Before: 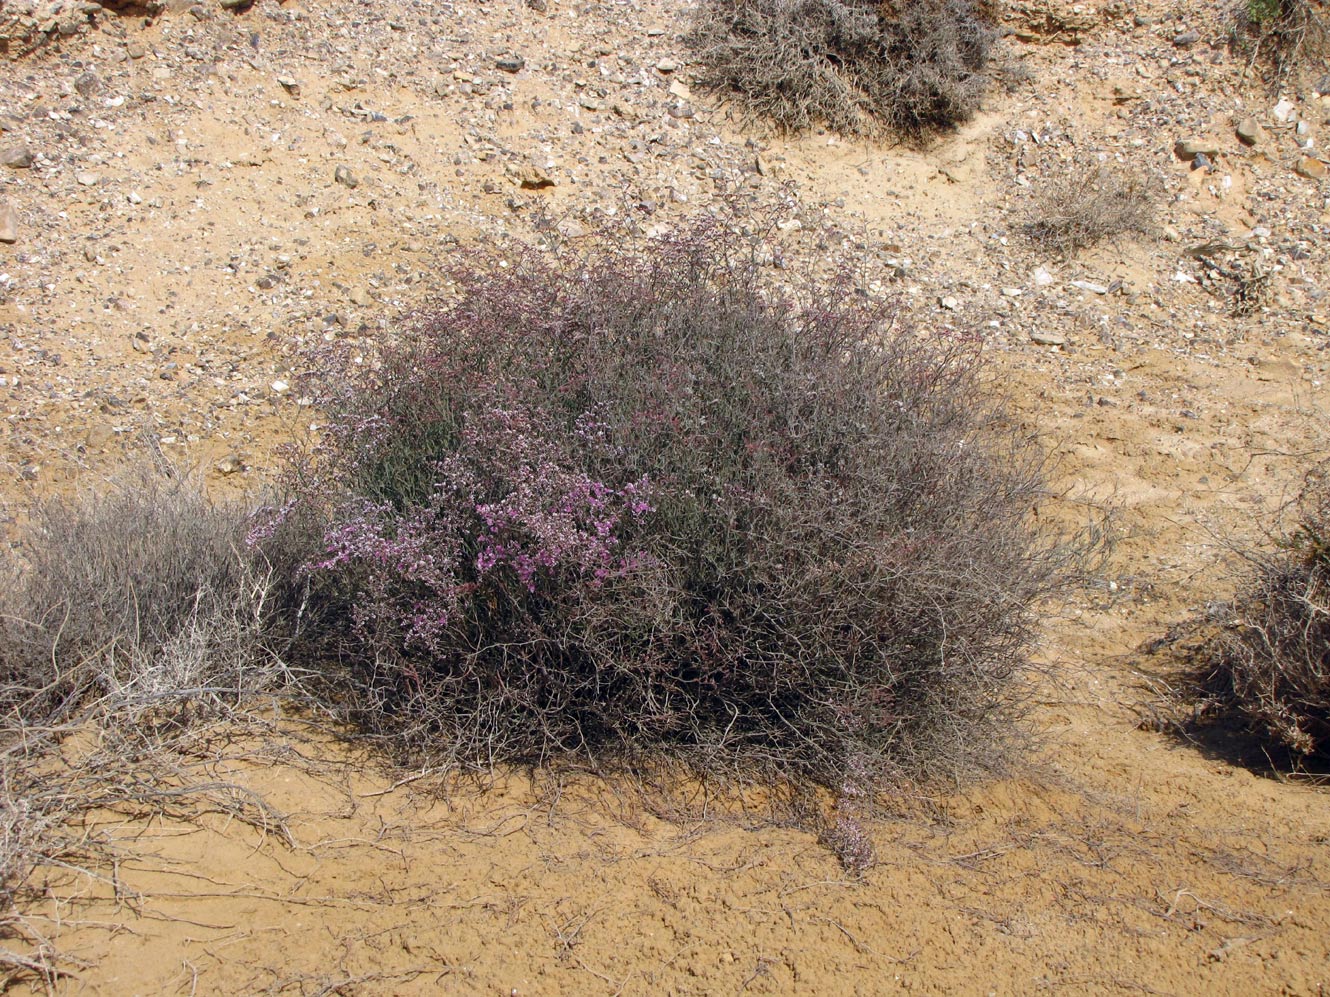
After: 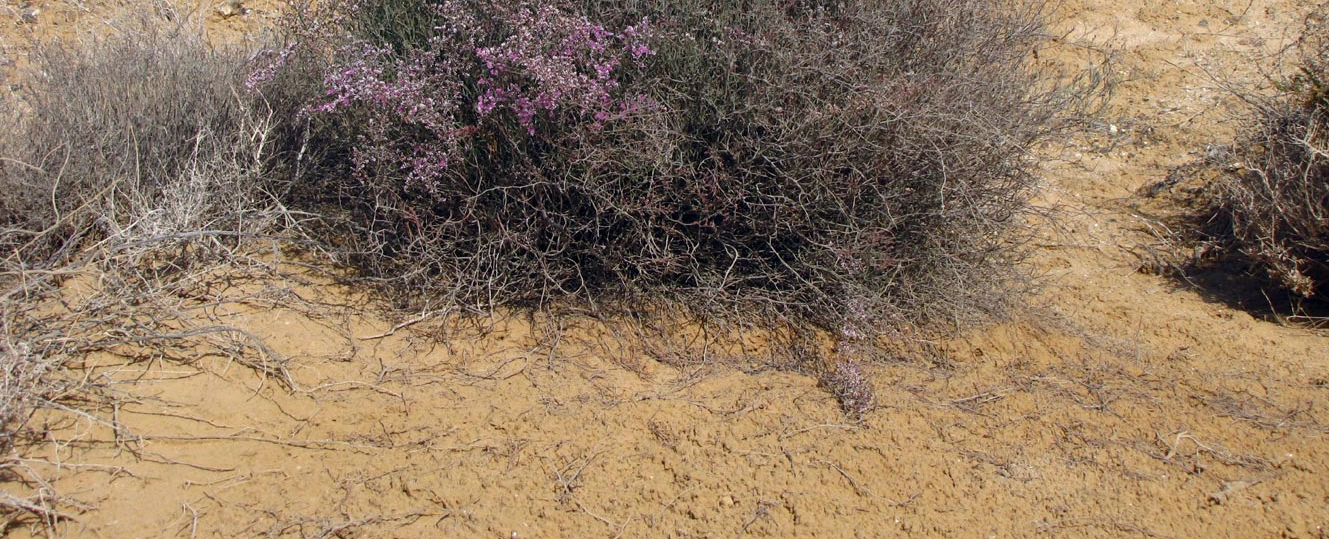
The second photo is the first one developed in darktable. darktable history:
crop and rotate: top 45.893%, right 0.046%
